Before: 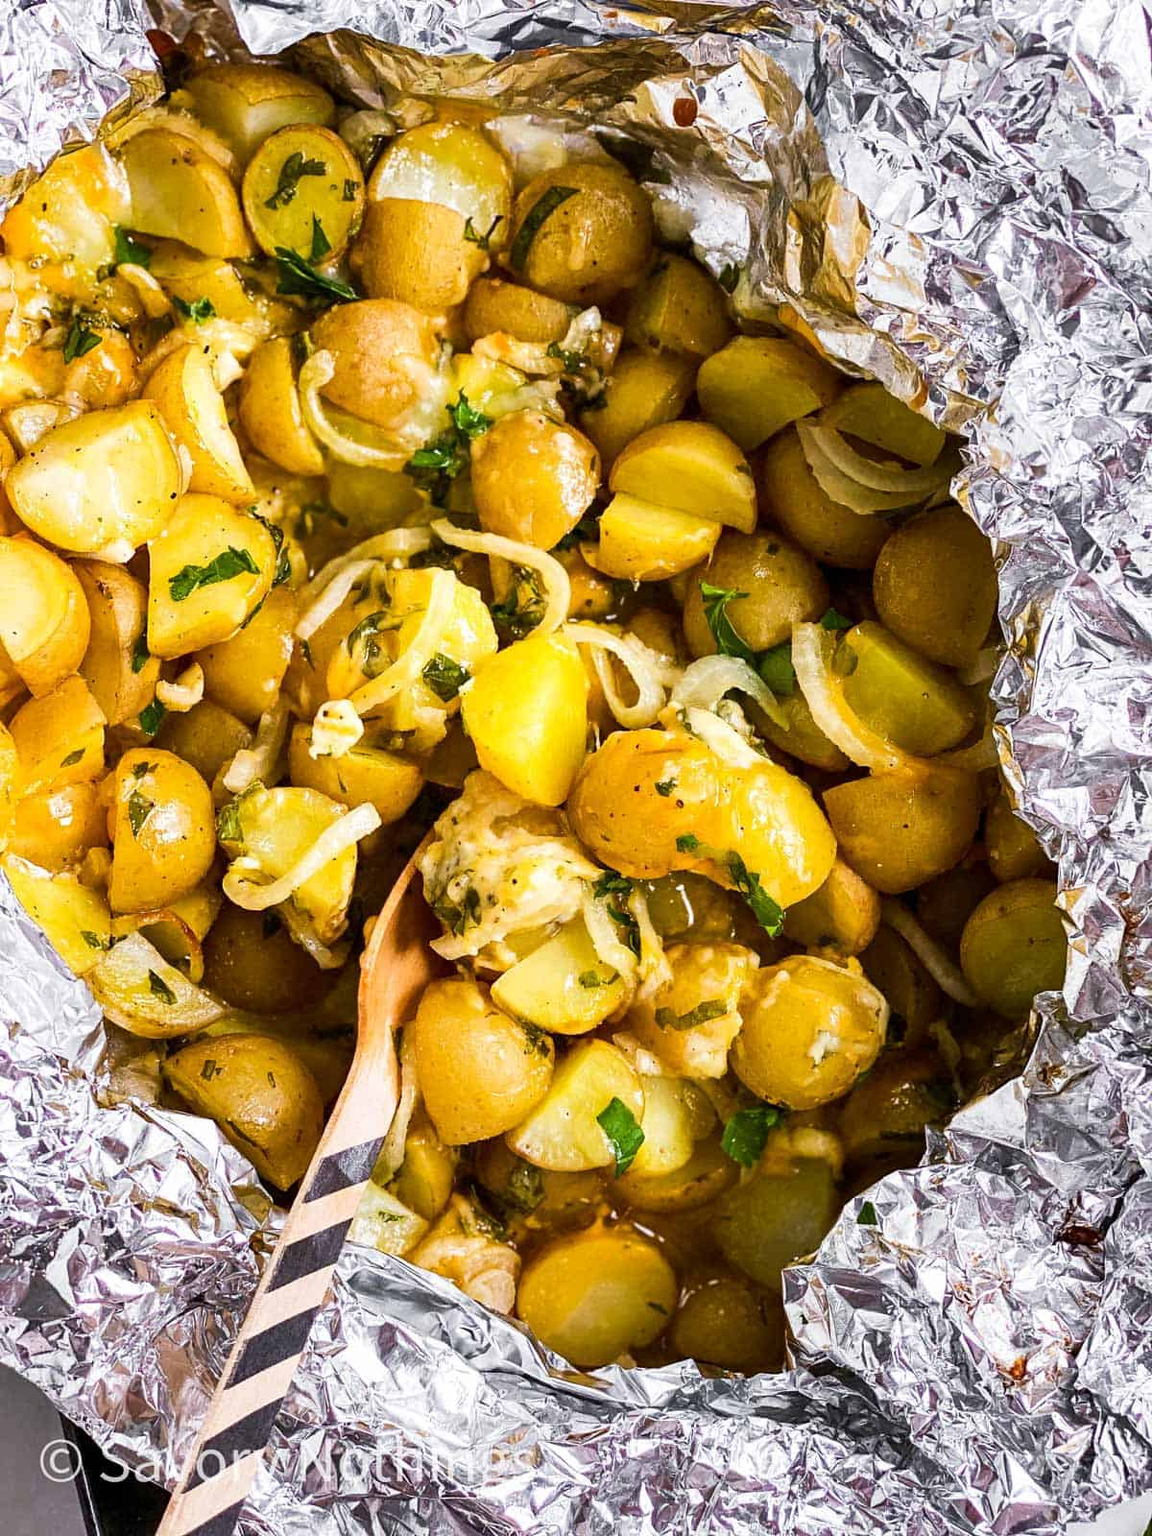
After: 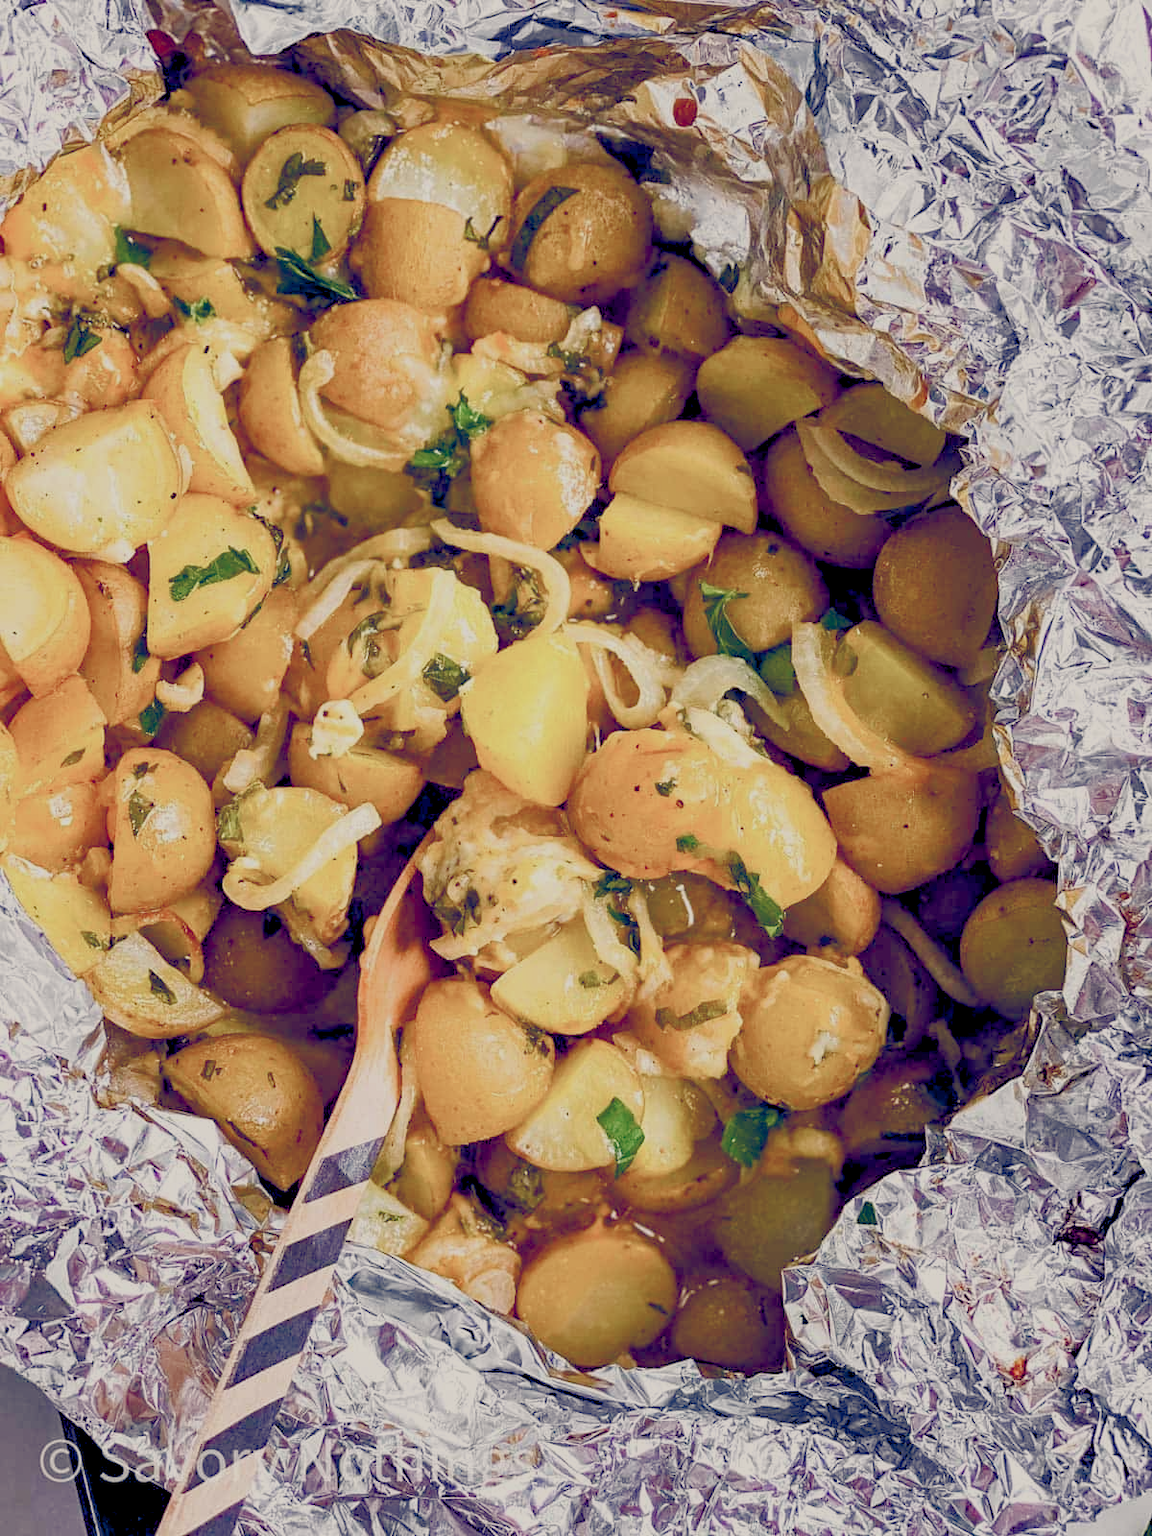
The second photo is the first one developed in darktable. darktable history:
color balance rgb: highlights gain › chroma 3.094%, highlights gain › hue 77.26°, global offset › luminance -0.308%, global offset › chroma 0.318%, global offset › hue 262.11°, linear chroma grading › global chroma -14.553%, perceptual saturation grading › global saturation 20%, perceptual saturation grading › highlights -49.633%, perceptual saturation grading › shadows 25.829%, perceptual brilliance grading › global brilliance 3.102%, contrast -29.472%
haze removal: compatibility mode true, adaptive false
